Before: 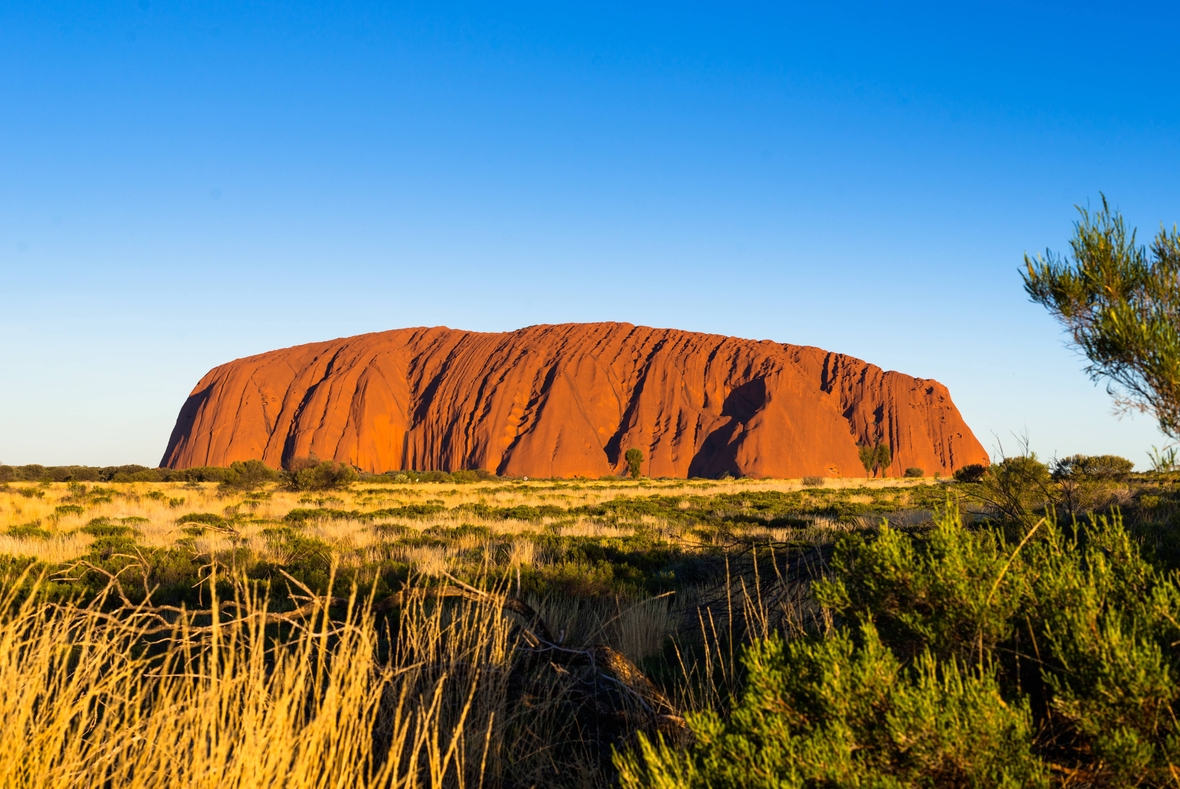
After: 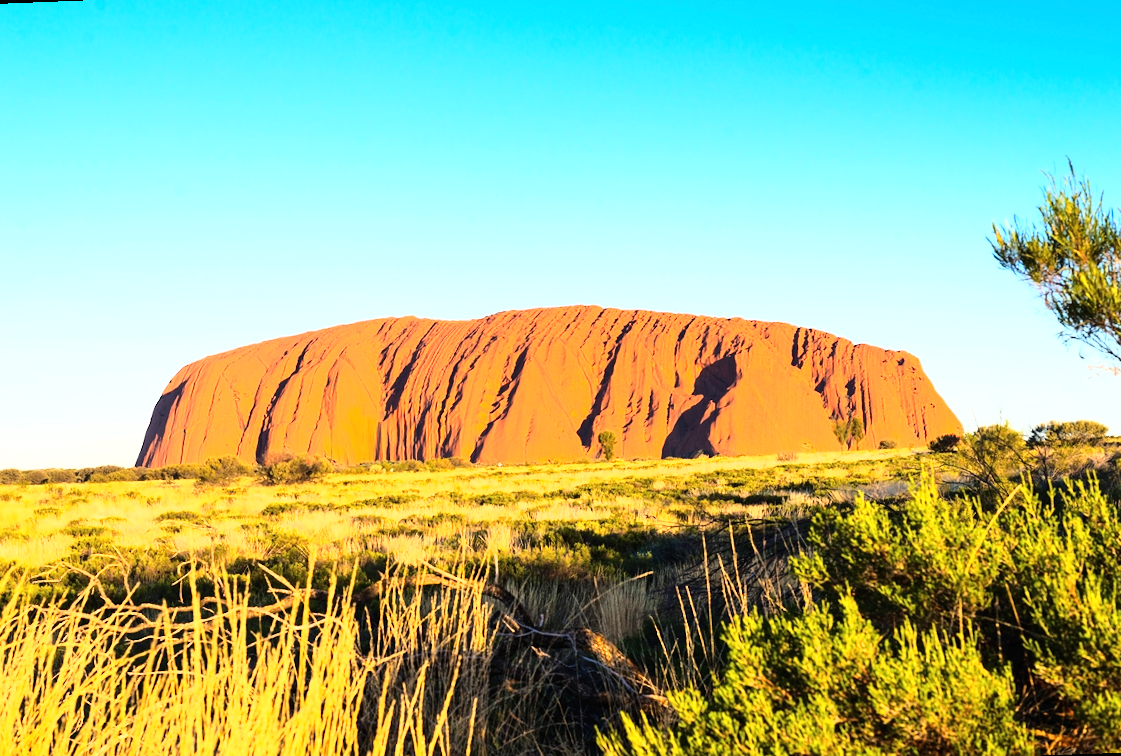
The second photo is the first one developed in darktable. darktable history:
exposure: black level correction 0, exposure 0.5 EV, compensate exposure bias true, compensate highlight preservation false
base curve: curves: ch0 [(0, 0) (0.018, 0.026) (0.143, 0.37) (0.33, 0.731) (0.458, 0.853) (0.735, 0.965) (0.905, 0.986) (1, 1)]
rotate and perspective: rotation -2.12°, lens shift (vertical) 0.009, lens shift (horizontal) -0.008, automatic cropping original format, crop left 0.036, crop right 0.964, crop top 0.05, crop bottom 0.959
